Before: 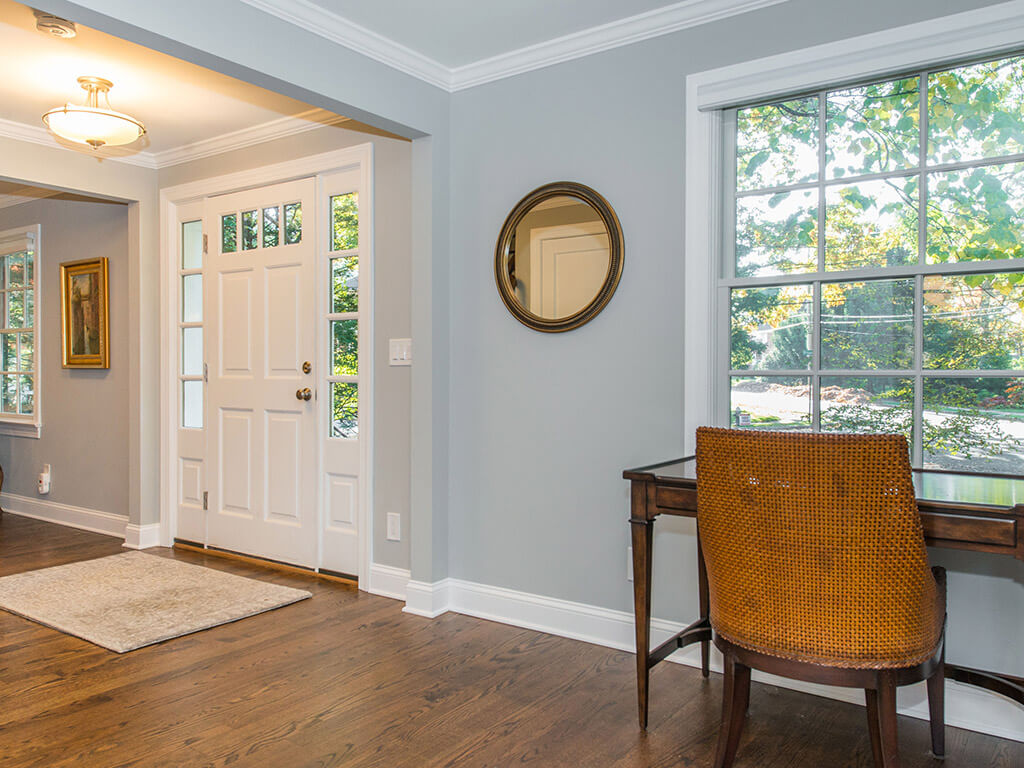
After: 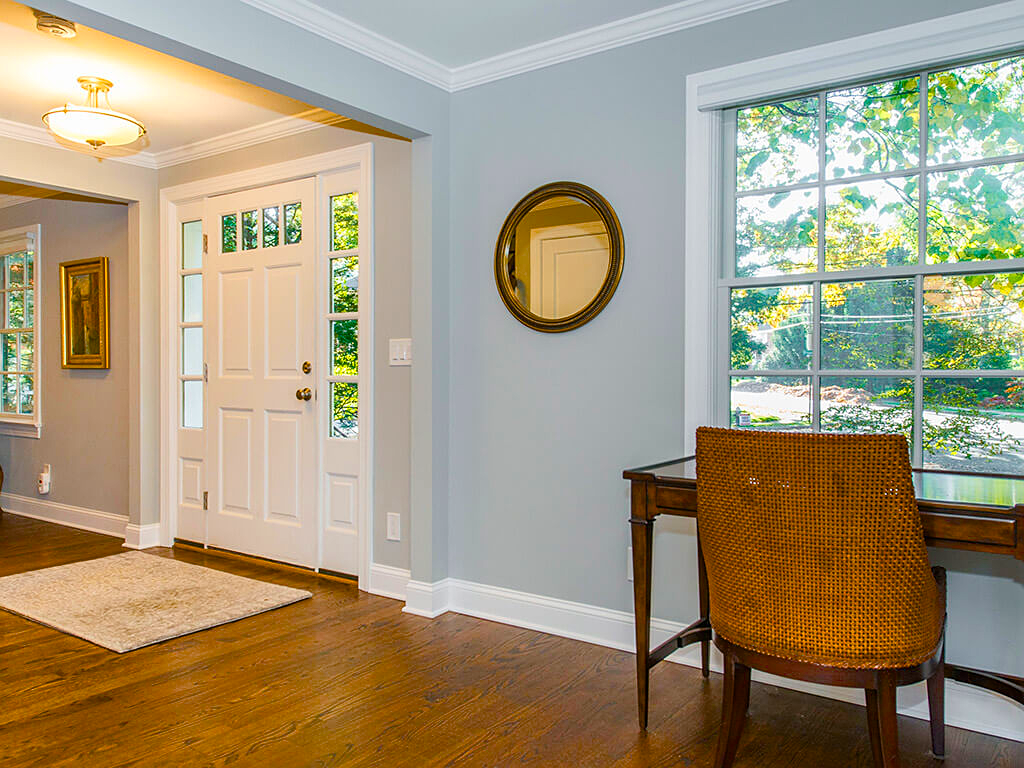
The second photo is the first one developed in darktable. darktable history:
color balance rgb: linear chroma grading › global chroma 49.733%, perceptual saturation grading › global saturation 0.876%, perceptual saturation grading › highlights -8.818%, perceptual saturation grading › mid-tones 18.909%, perceptual saturation grading › shadows 28.714%, global vibrance 1.655%, saturation formula JzAzBz (2021)
sharpen: radius 1.295, amount 0.298, threshold 0.064
